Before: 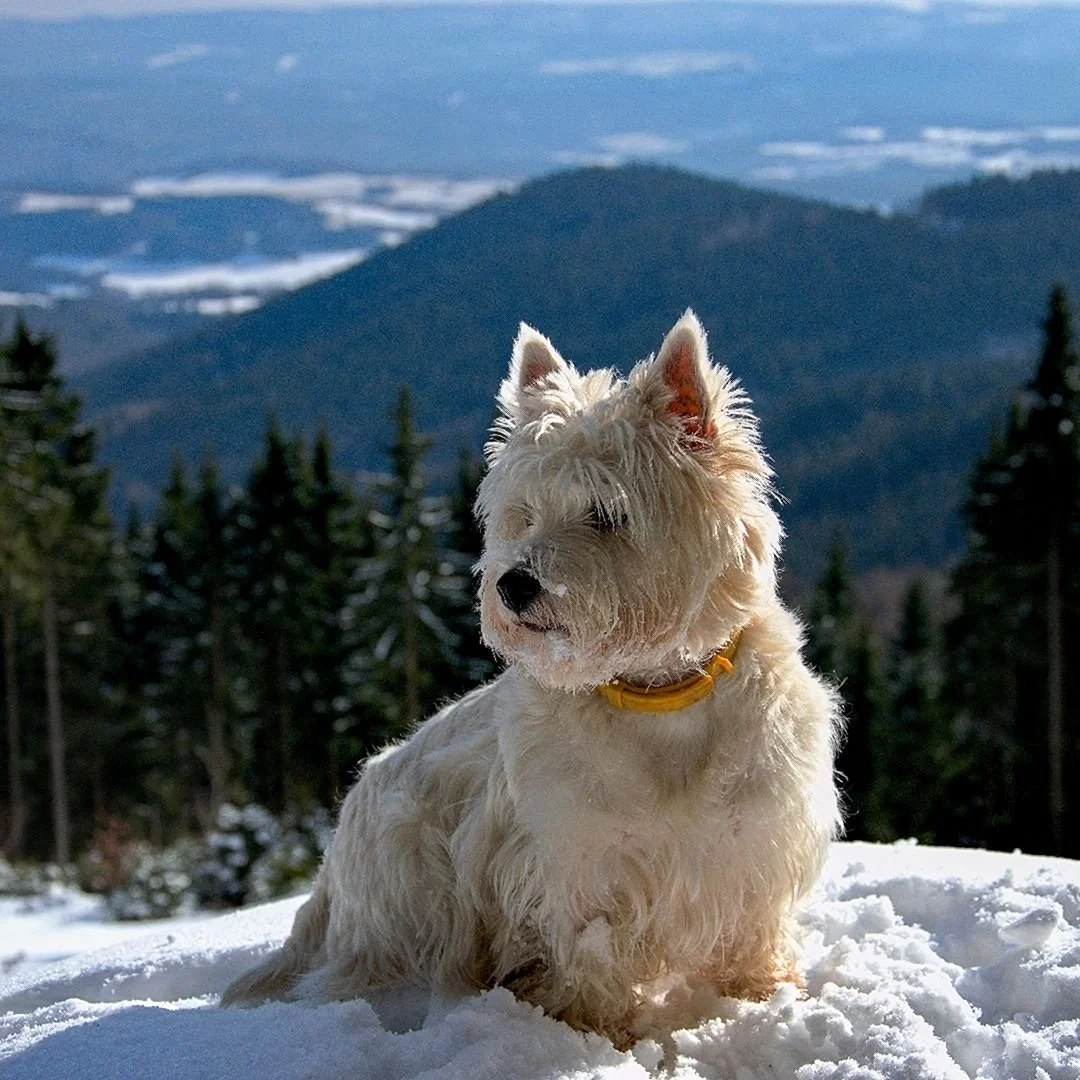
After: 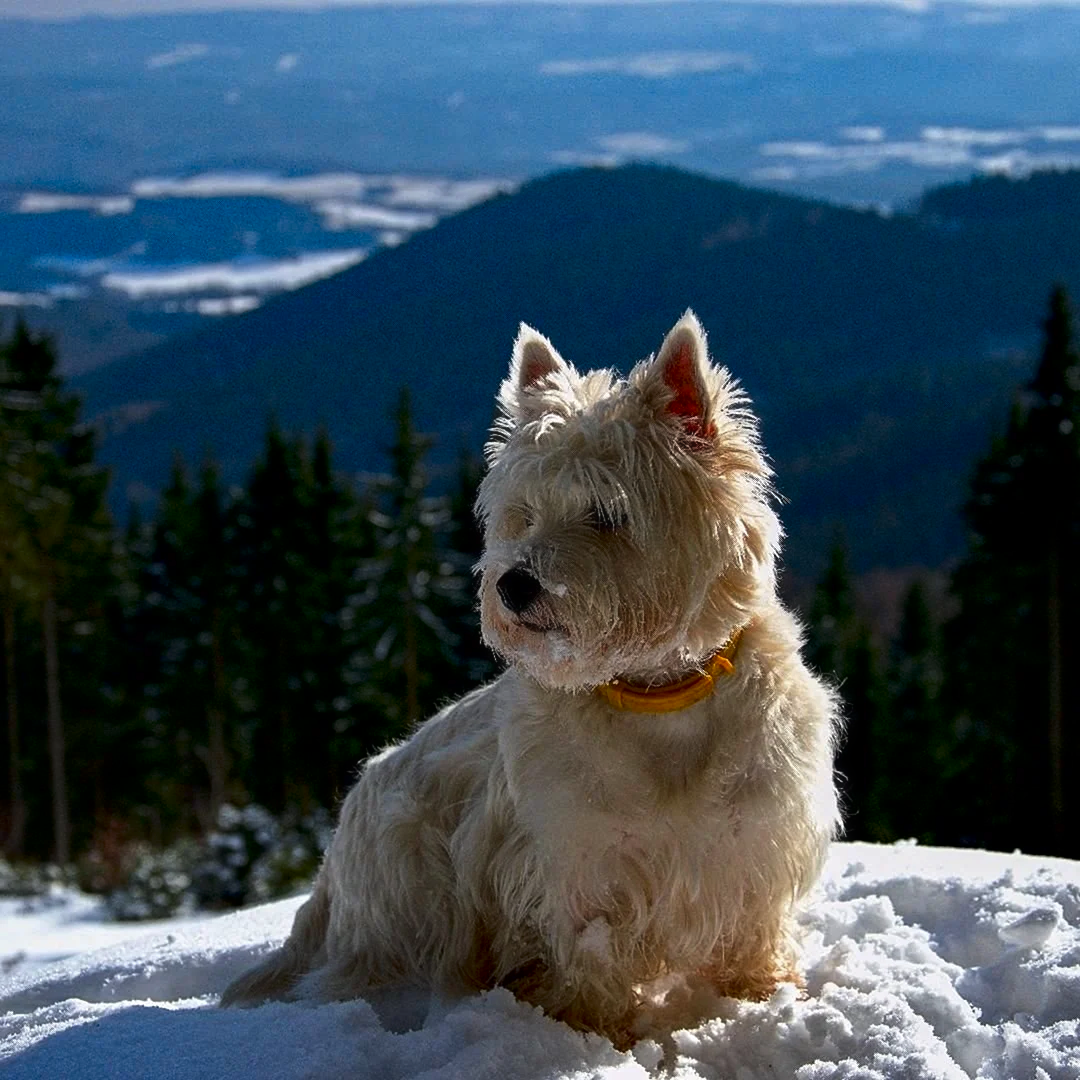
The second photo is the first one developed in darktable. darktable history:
haze removal: strength -0.051, adaptive false
contrast brightness saturation: brightness -0.25, saturation 0.198
